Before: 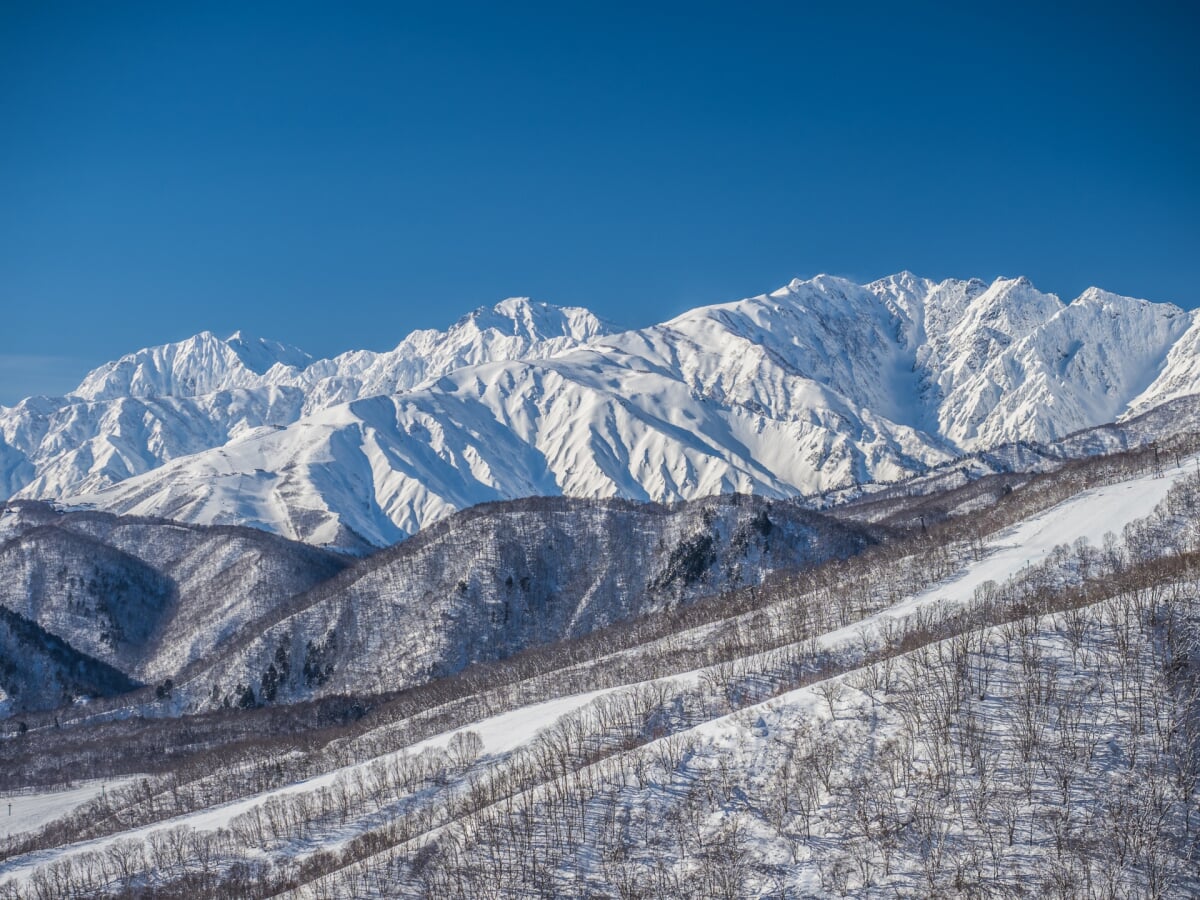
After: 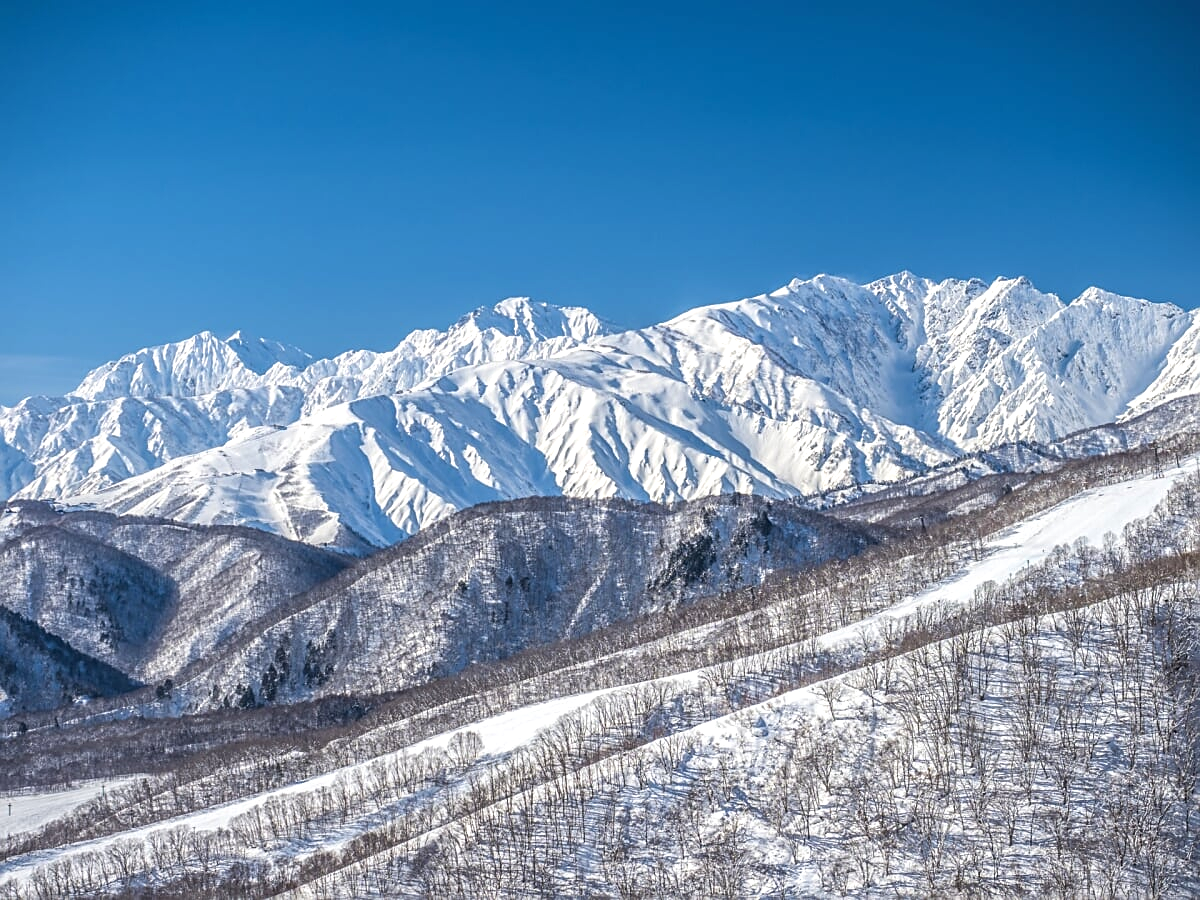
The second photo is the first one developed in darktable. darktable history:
exposure: black level correction 0, exposure 0.5 EV, compensate highlight preservation false
sharpen: on, module defaults
